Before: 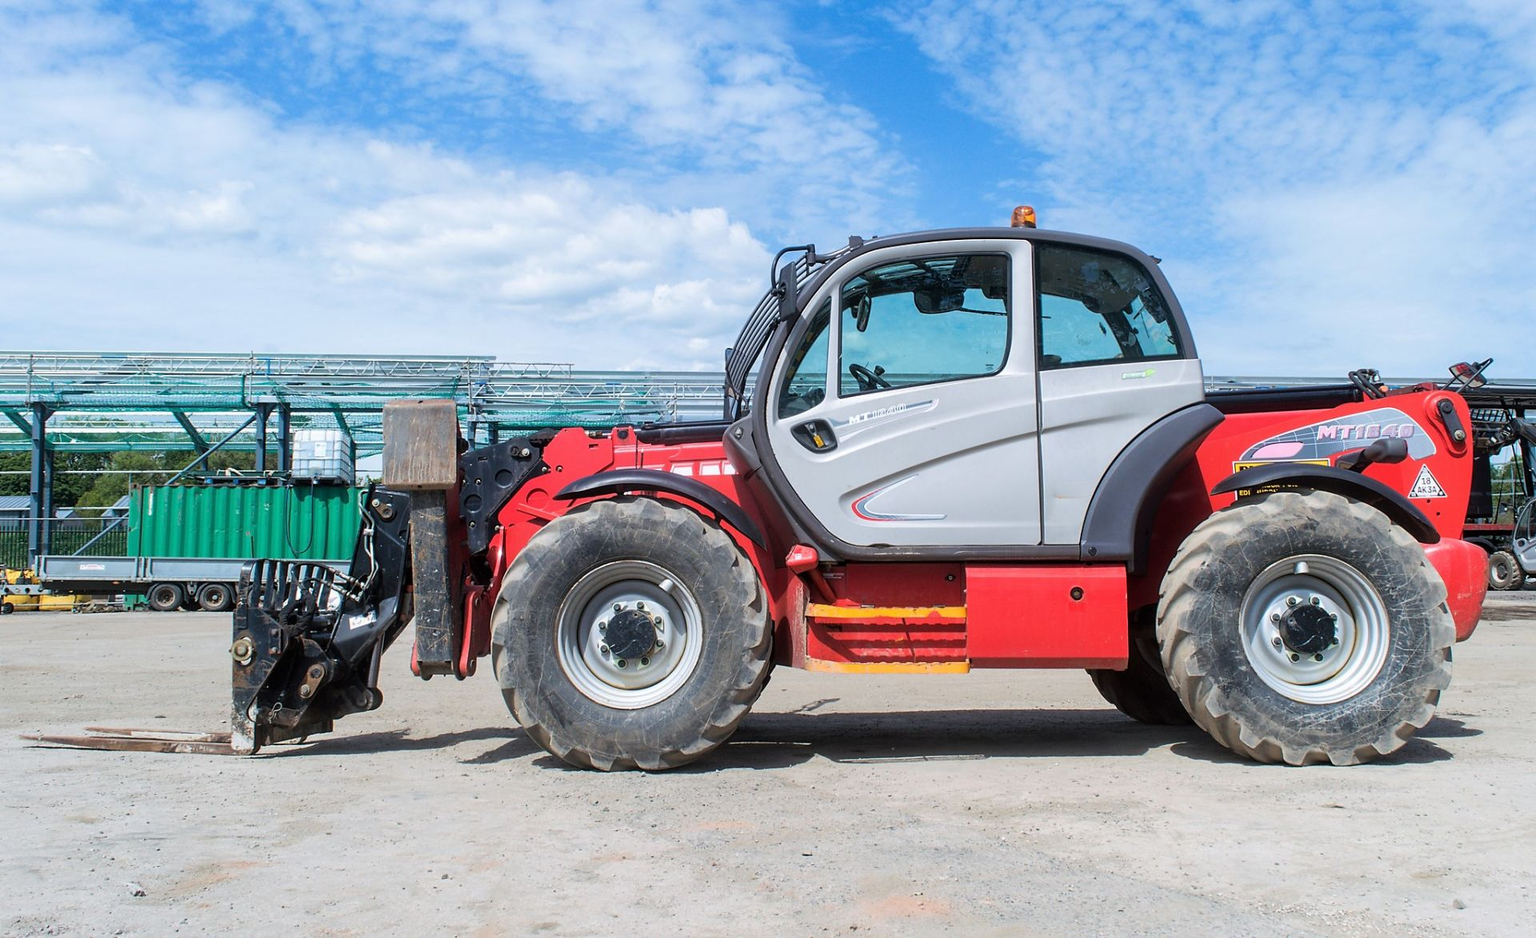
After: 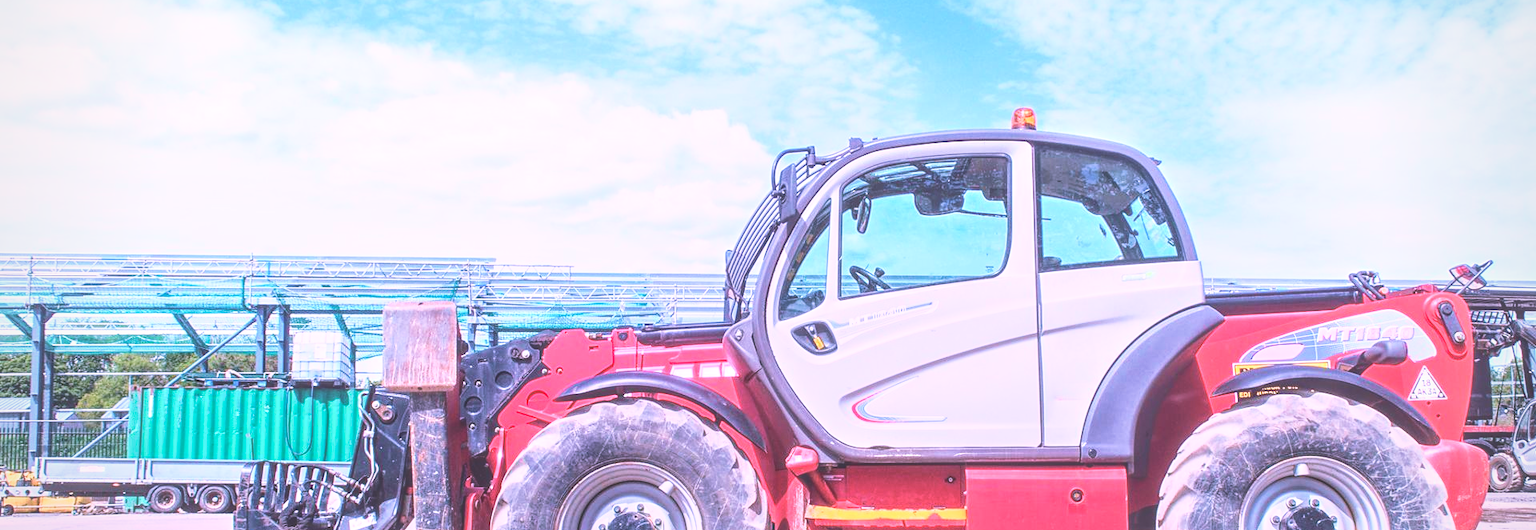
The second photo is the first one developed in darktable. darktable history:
local contrast: highlights 73%, shadows 10%, midtone range 0.191
crop and rotate: top 10.501%, bottom 32.944%
base curve: curves: ch0 [(0, 0) (0.028, 0.03) (0.121, 0.232) (0.46, 0.748) (0.859, 0.968) (1, 1)]
vignetting: fall-off radius 61.05%, brightness -0.286, unbound false
exposure: exposure 0.403 EV, compensate highlight preservation false
color correction: highlights a* 15.76, highlights b* -20.88
velvia: strength 39.69%
